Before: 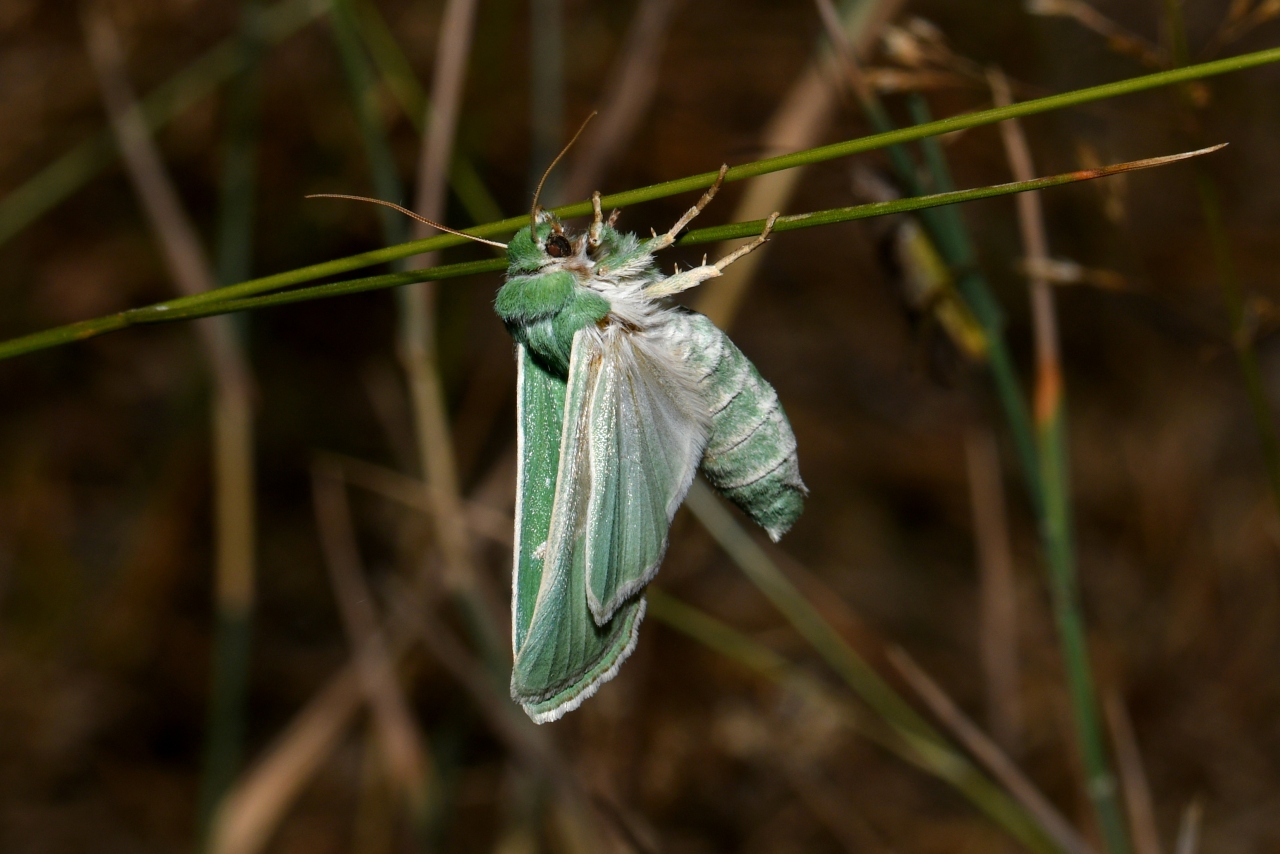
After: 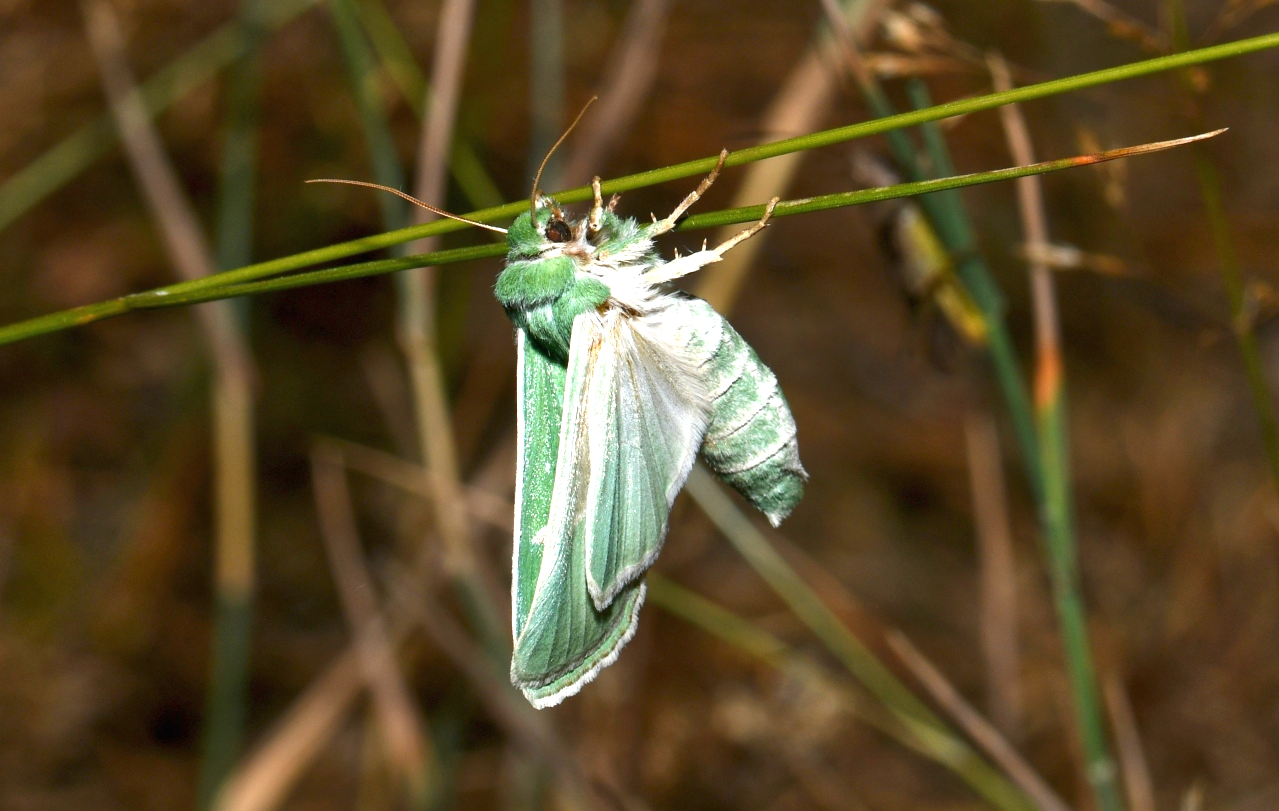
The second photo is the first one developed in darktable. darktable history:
crop and rotate: top 1.892%, bottom 3.122%
tone equalizer: -8 EV 0.217 EV, -7 EV 0.417 EV, -6 EV 0.42 EV, -5 EV 0.257 EV, -3 EV -0.265 EV, -2 EV -0.395 EV, -1 EV -0.442 EV, +0 EV -0.265 EV, mask exposure compensation -0.485 EV
exposure: black level correction 0, exposure 1.443 EV, compensate exposure bias true, compensate highlight preservation false
